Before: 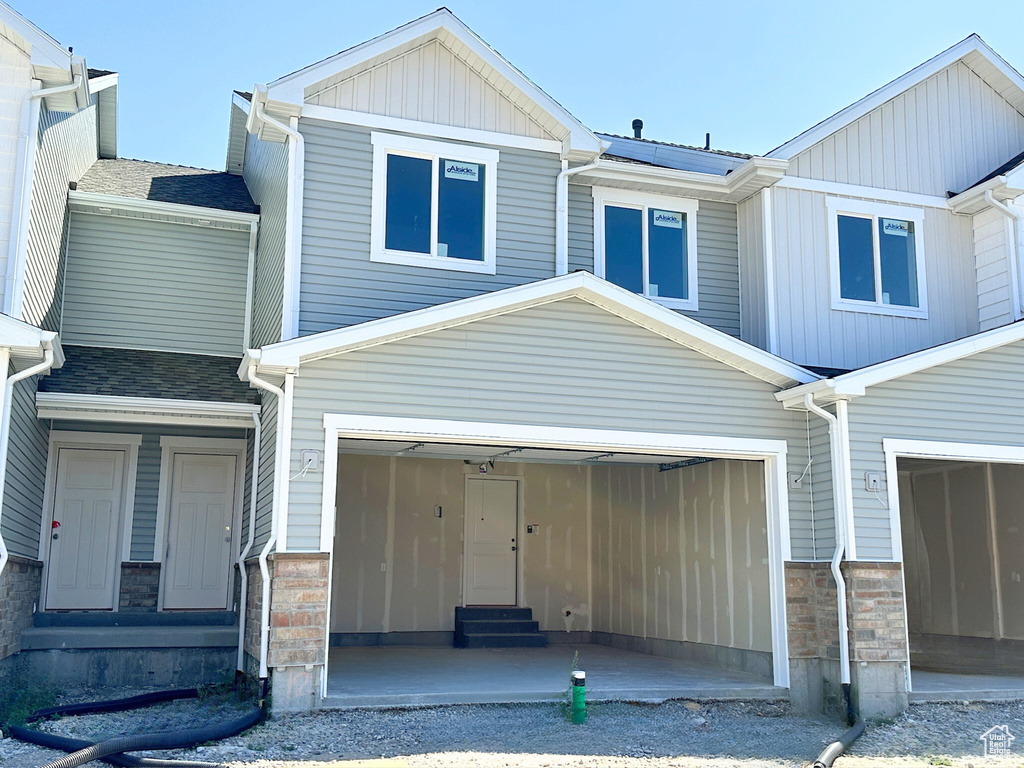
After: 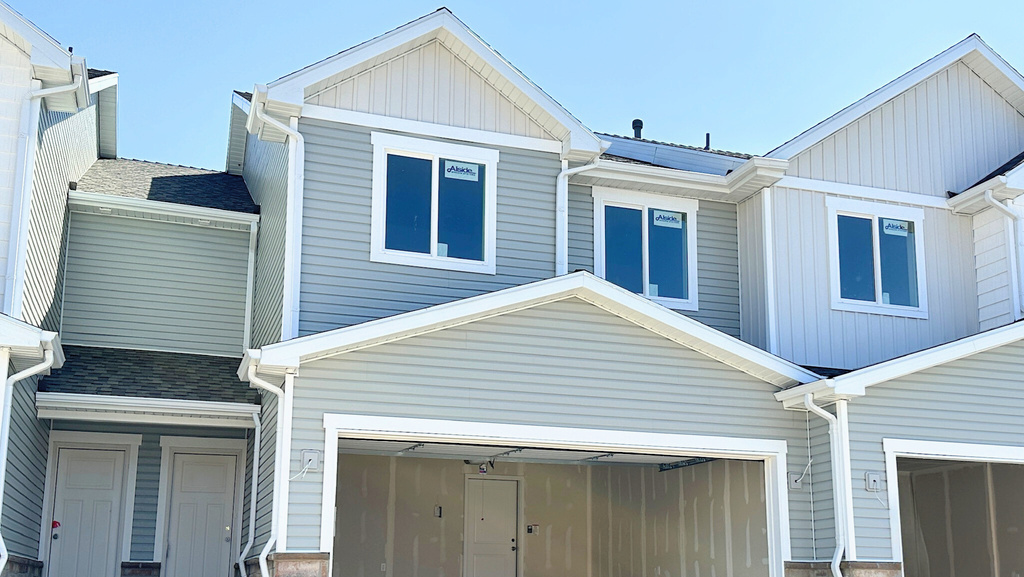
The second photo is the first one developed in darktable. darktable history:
contrast equalizer: y [[0.5, 0.486, 0.447, 0.446, 0.489, 0.5], [0.5 ×6], [0.5 ×6], [0 ×6], [0 ×6]], mix 0.32
crop: bottom 24.839%
levels: mode automatic, black 0.035%
base curve: curves: ch0 [(0, 0) (0.283, 0.295) (1, 1)], preserve colors none
